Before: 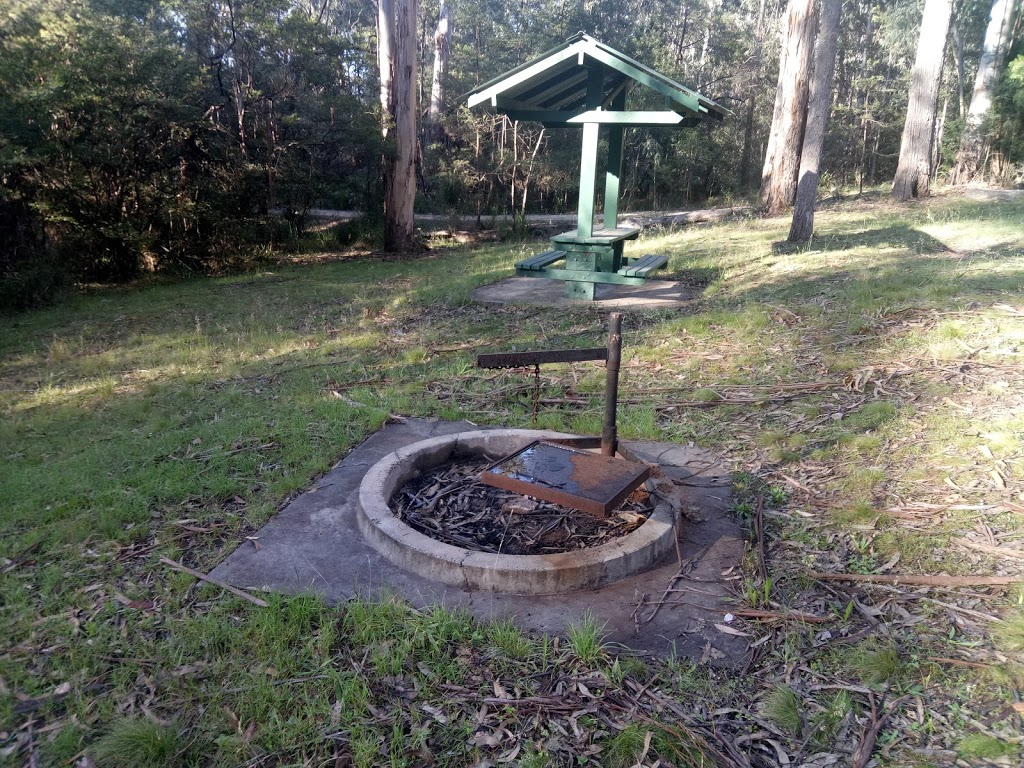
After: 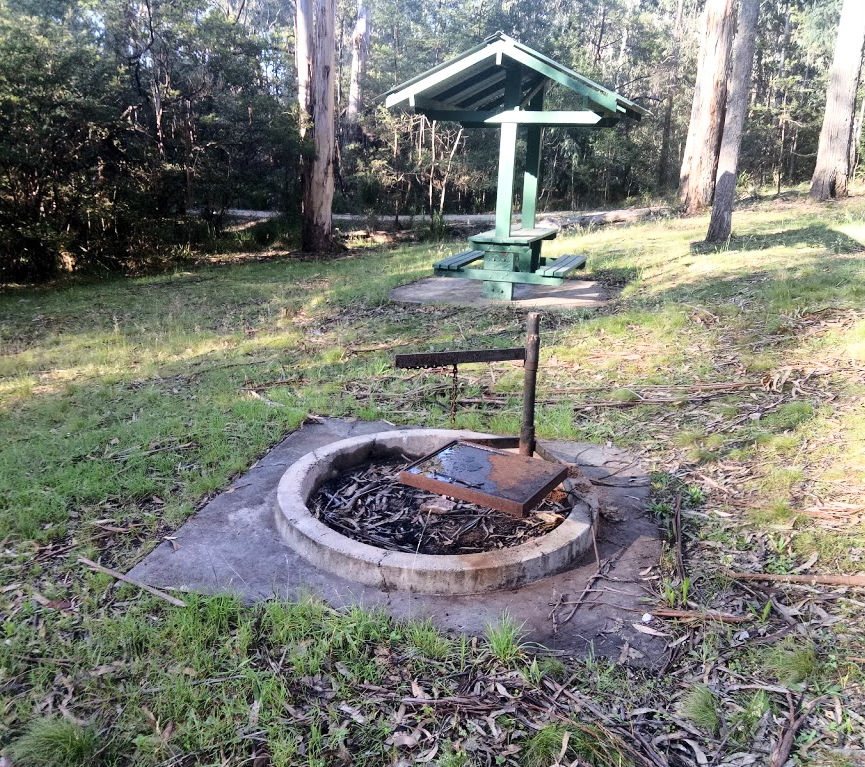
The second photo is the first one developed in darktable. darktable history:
shadows and highlights: radius 136.22, soften with gaussian
base curve: curves: ch0 [(0, 0) (0.028, 0.03) (0.121, 0.232) (0.46, 0.748) (0.859, 0.968) (1, 1)]
crop: left 8.008%, right 7.515%
